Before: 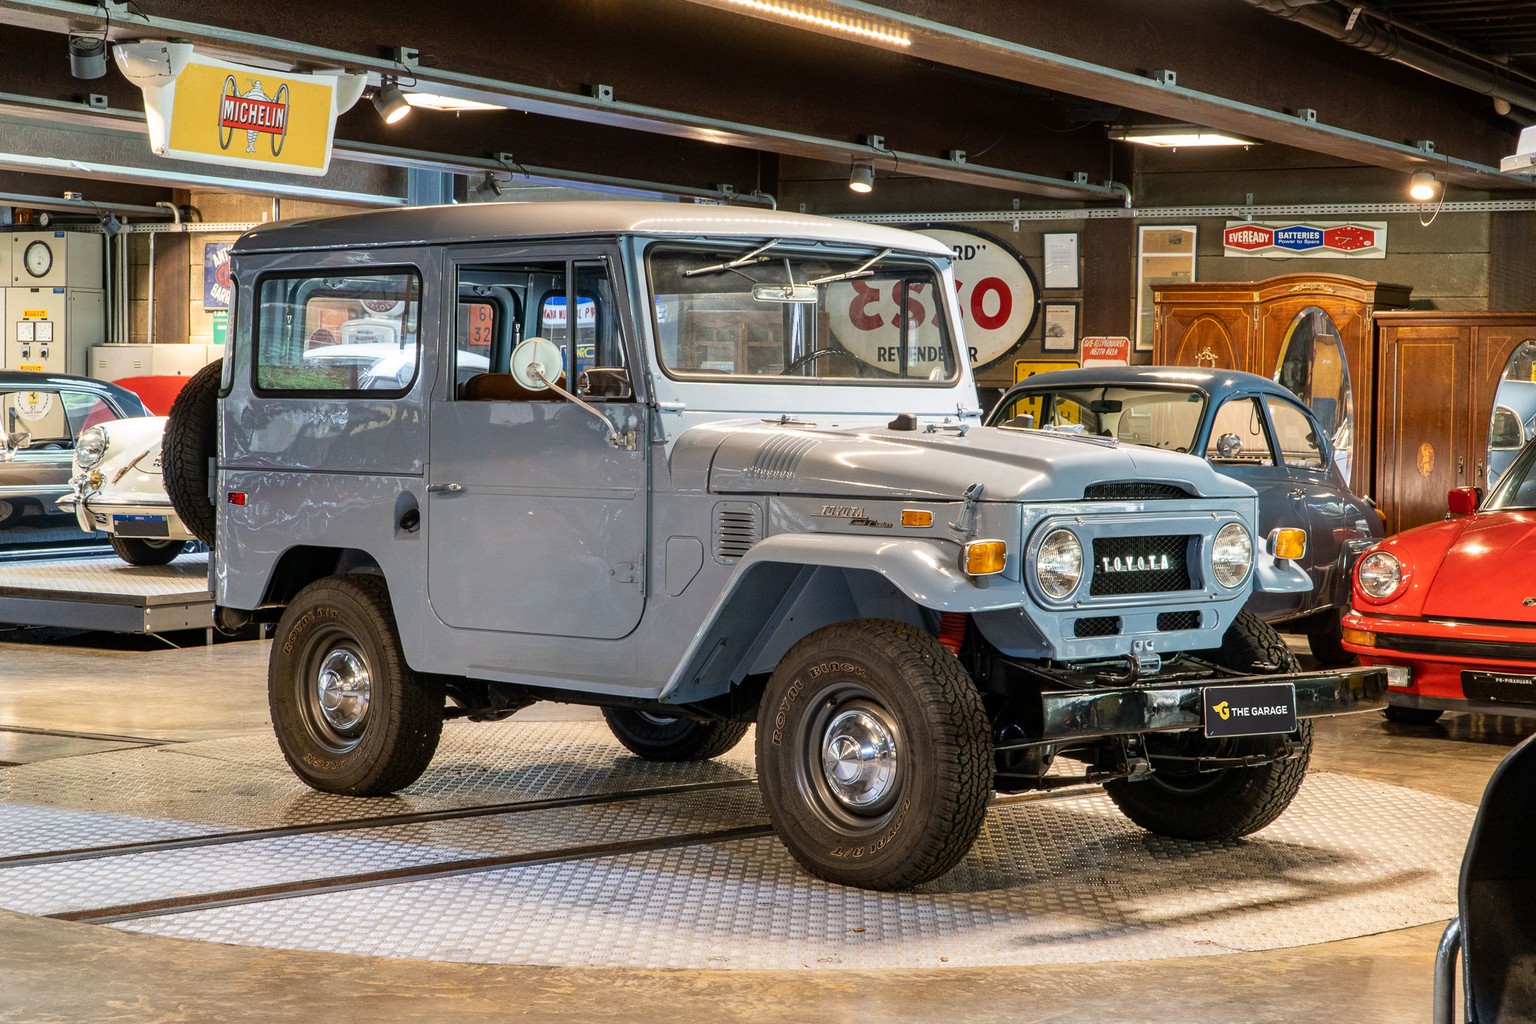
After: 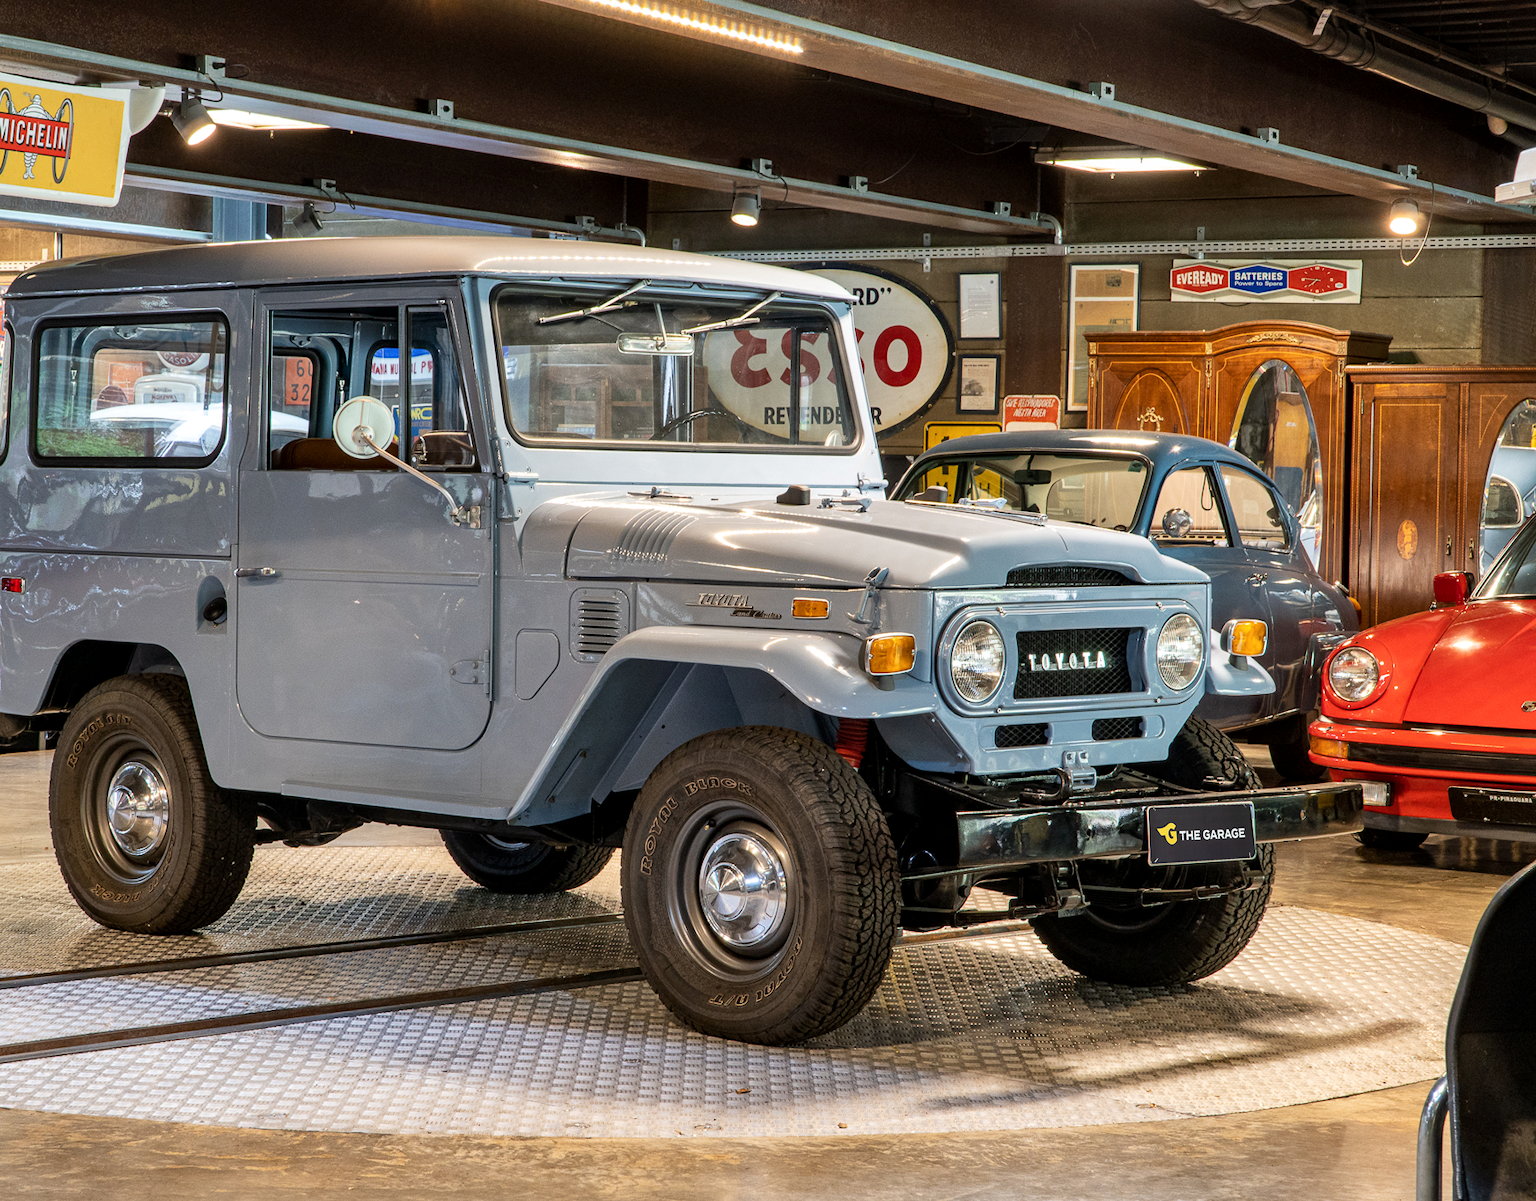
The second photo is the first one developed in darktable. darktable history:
shadows and highlights: shadows 29.59, highlights -30.27, low approximation 0.01, soften with gaussian
local contrast: mode bilateral grid, contrast 20, coarseness 50, detail 120%, midtone range 0.2
crop and rotate: left 14.77%
